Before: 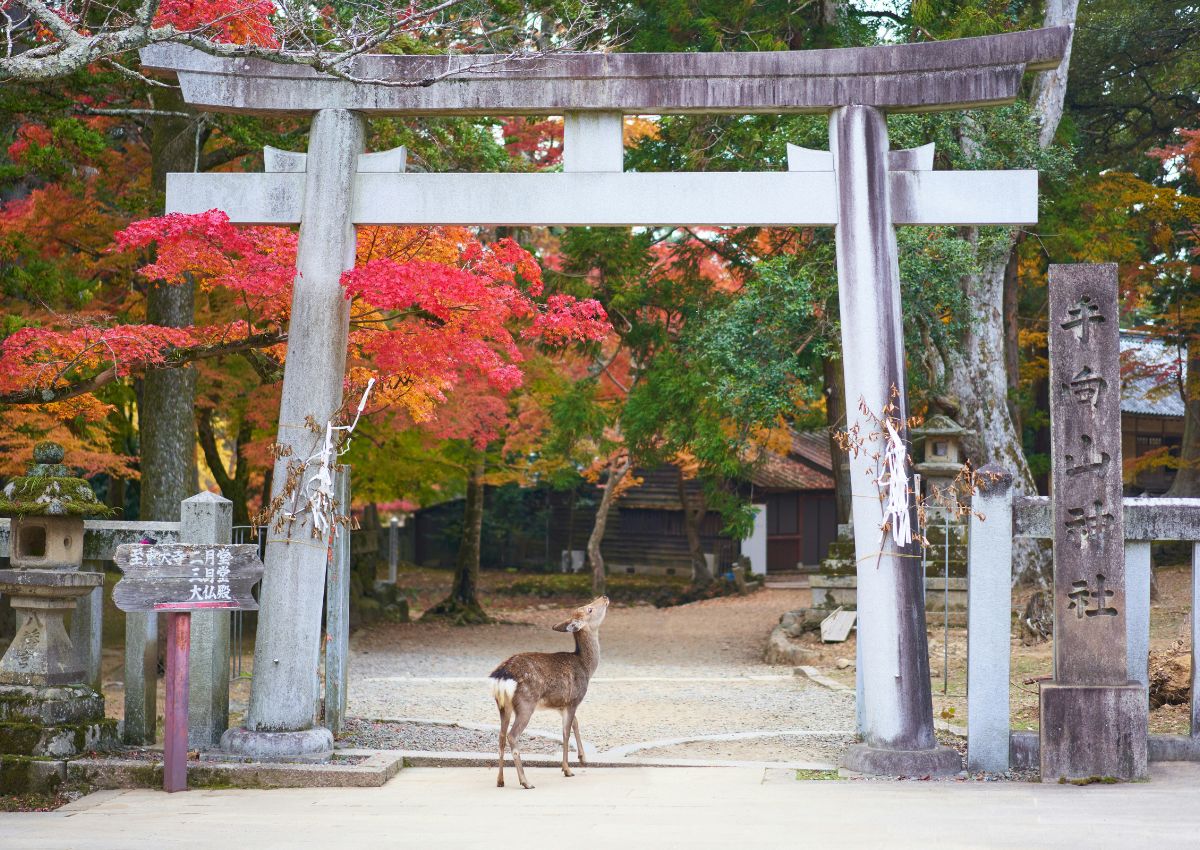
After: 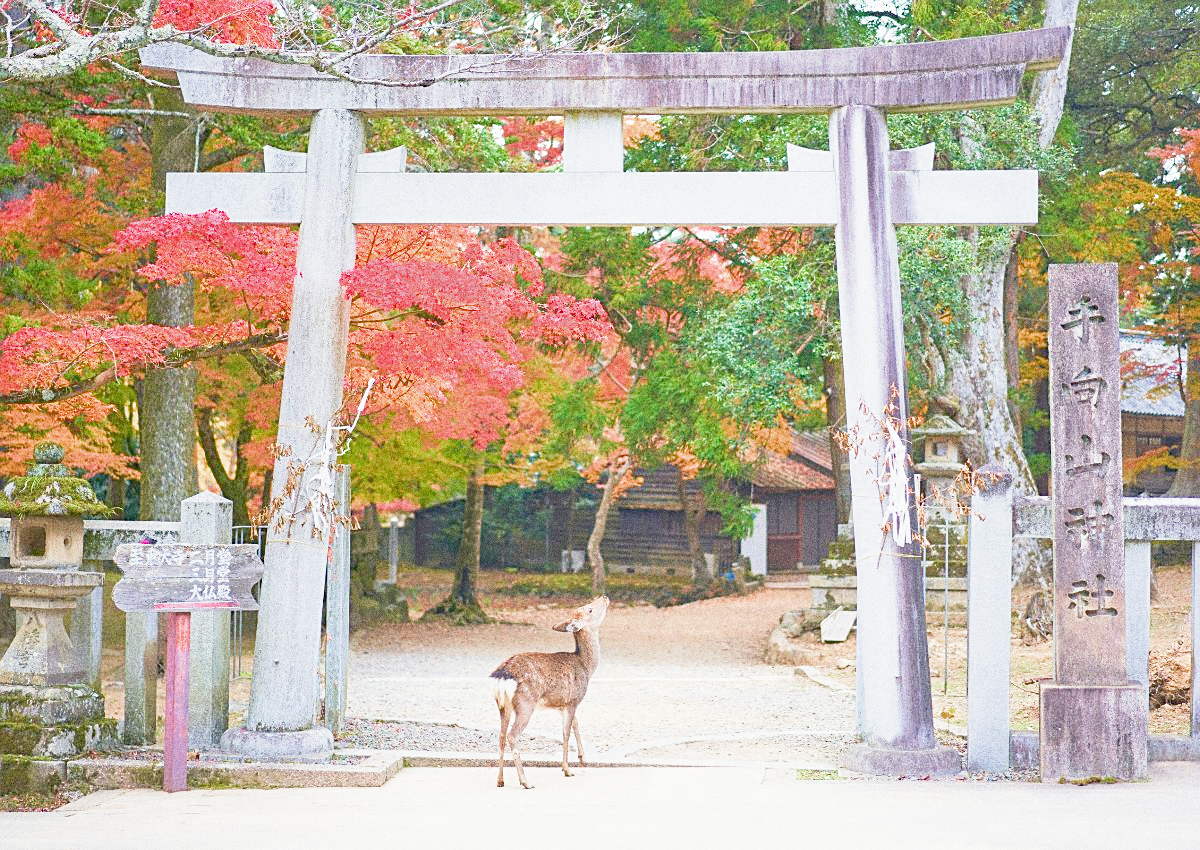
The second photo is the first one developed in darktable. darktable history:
sharpen: on, module defaults
grain: strength 49.07%
filmic rgb: middle gray luminance 4.29%, black relative exposure -13 EV, white relative exposure 5 EV, threshold 6 EV, target black luminance 0%, hardness 5.19, latitude 59.69%, contrast 0.767, highlights saturation mix 5%, shadows ↔ highlights balance 25.95%, add noise in highlights 0, color science v3 (2019), use custom middle-gray values true, iterations of high-quality reconstruction 0, contrast in highlights soft, enable highlight reconstruction true
